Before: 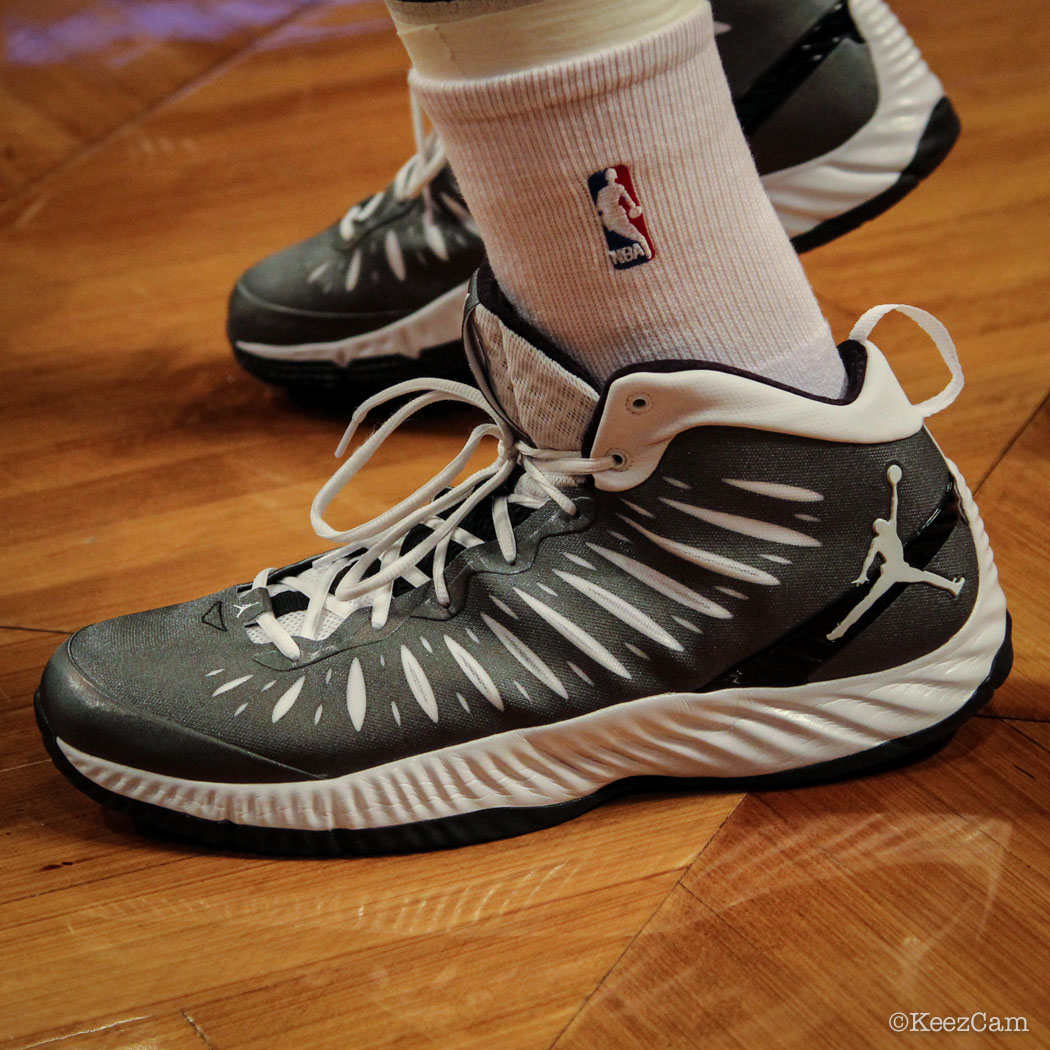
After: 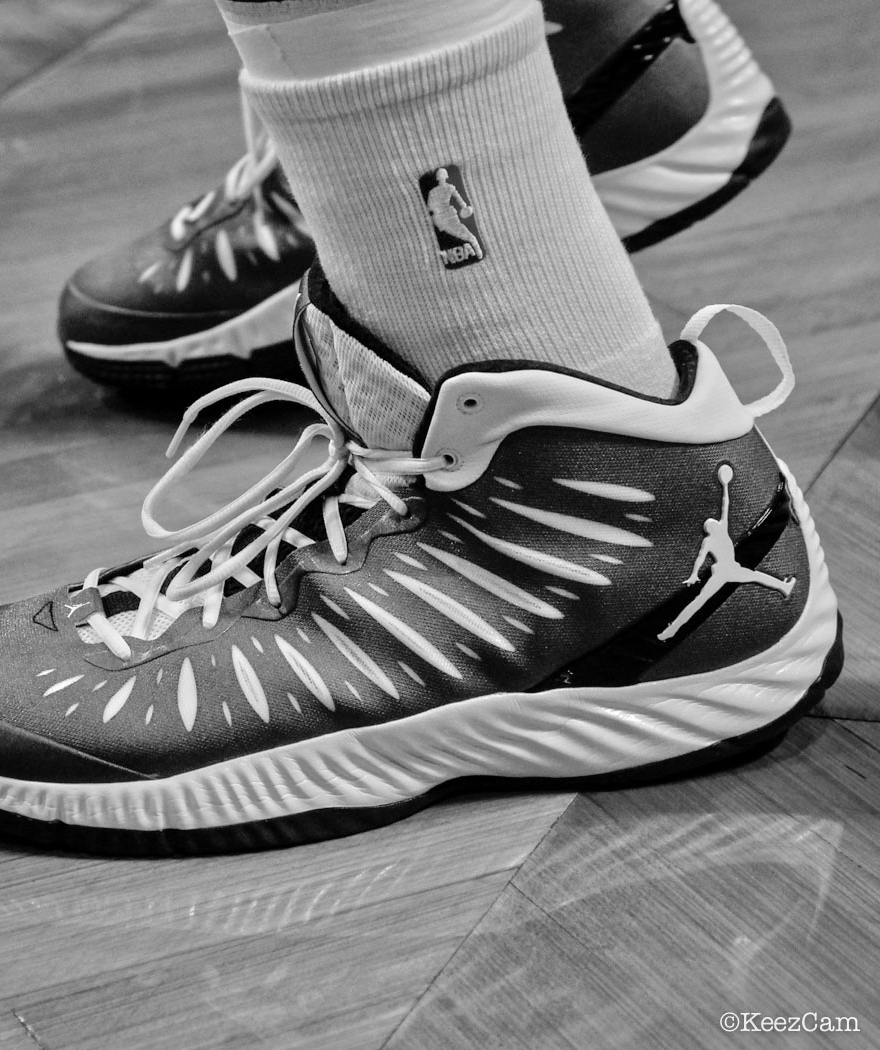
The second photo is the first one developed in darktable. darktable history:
tone equalizer: -7 EV 0.15 EV, -6 EV 0.6 EV, -5 EV 1.15 EV, -4 EV 1.33 EV, -3 EV 1.15 EV, -2 EV 0.6 EV, -1 EV 0.15 EV, mask exposure compensation -0.5 EV
crop: left 16.145%
monochrome: a 16.01, b -2.65, highlights 0.52
